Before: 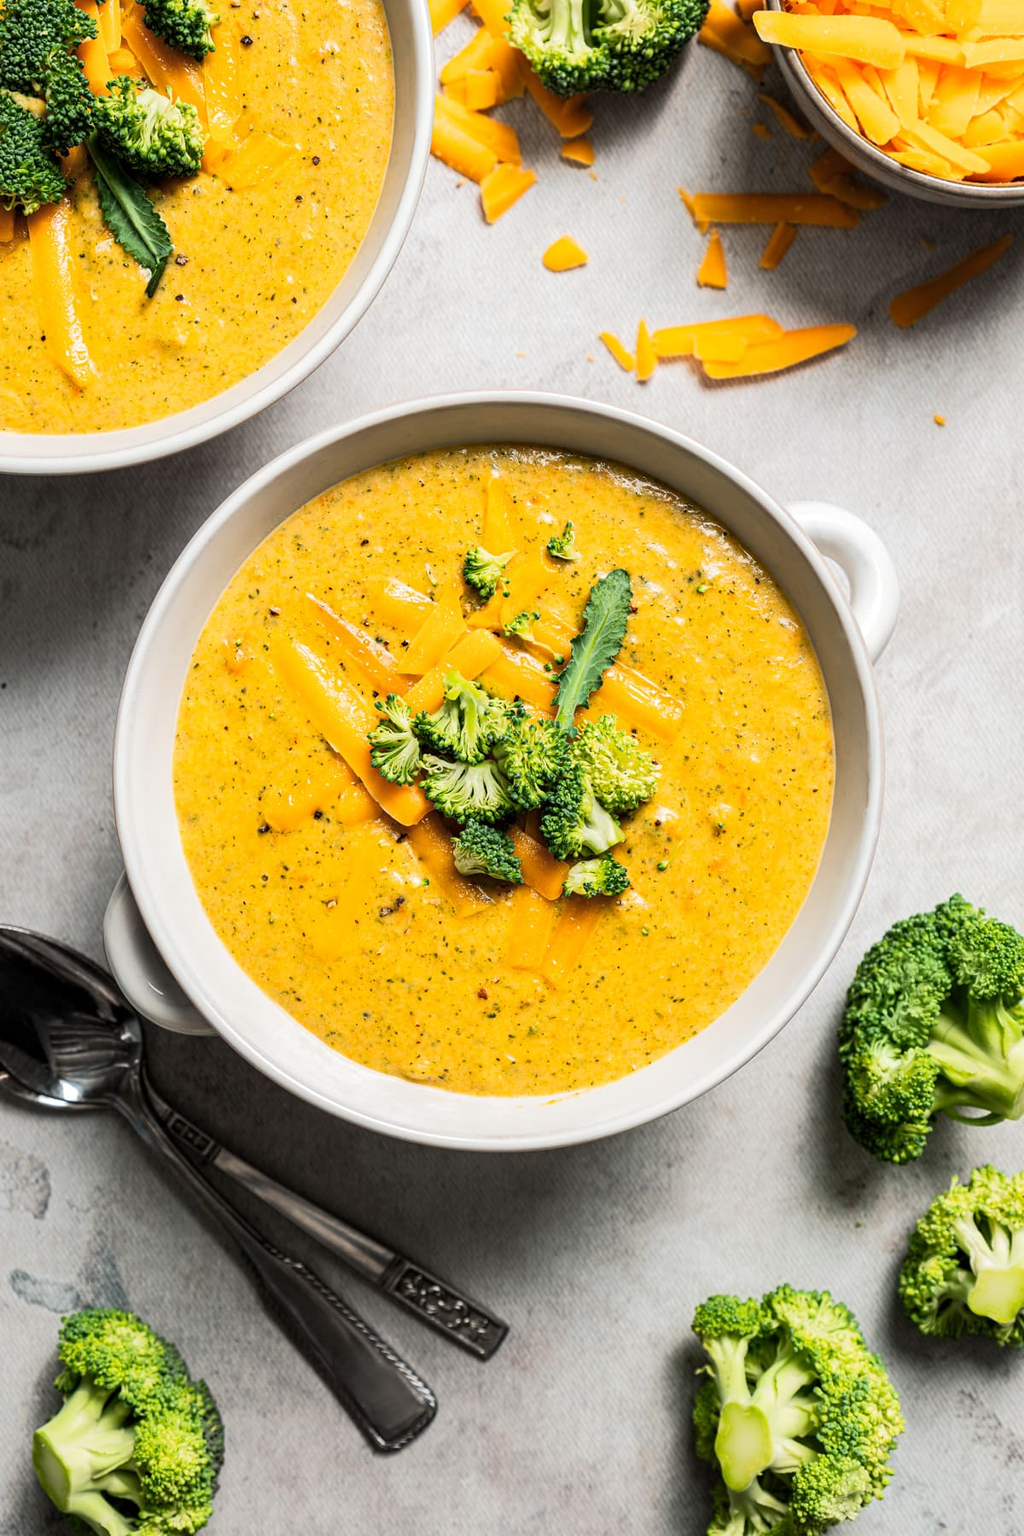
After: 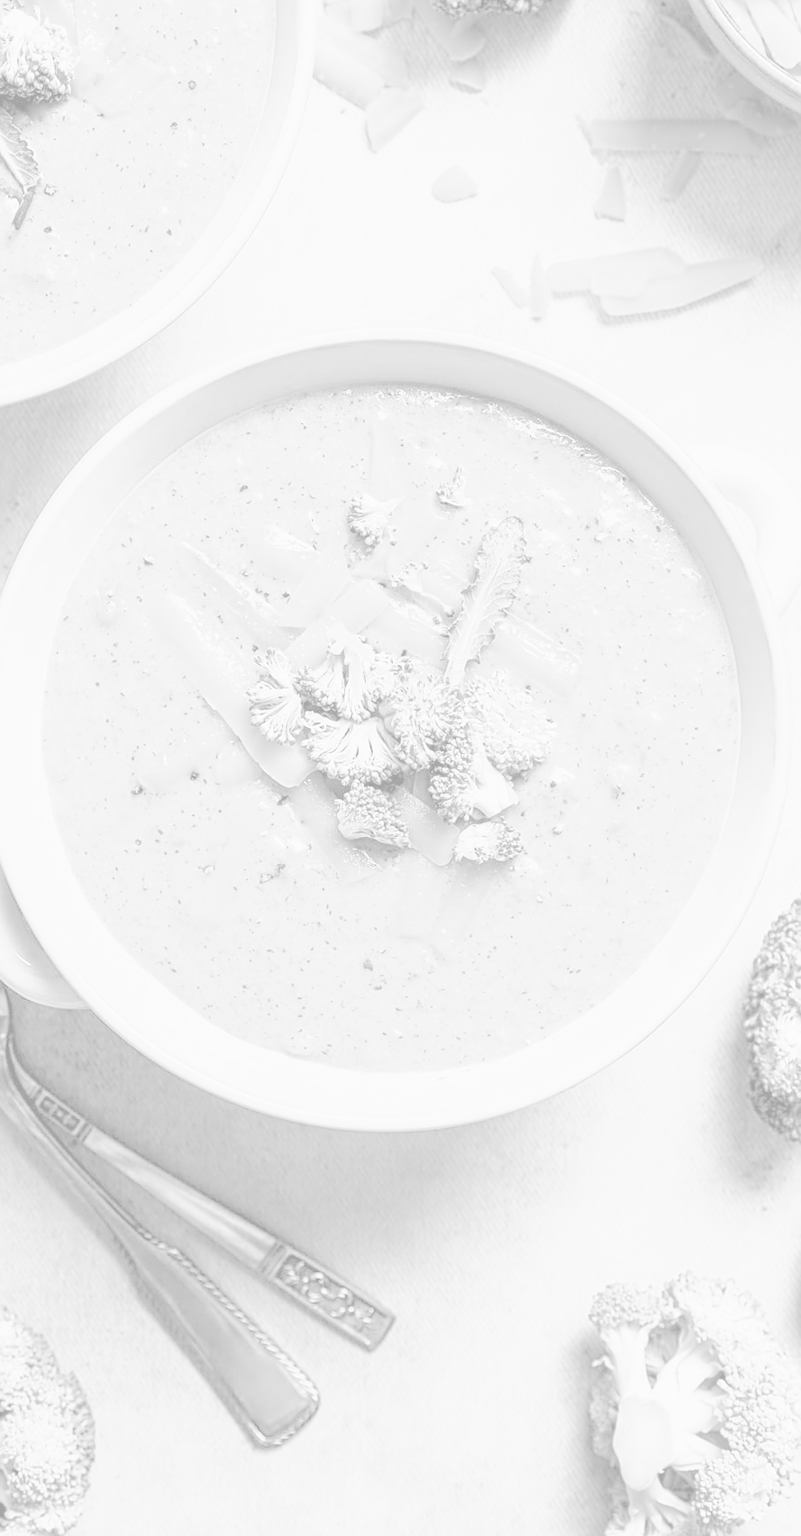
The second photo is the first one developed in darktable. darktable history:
filmic rgb: middle gray luminance 2.5%, black relative exposure -10 EV, white relative exposure 7 EV, threshold 6 EV, dynamic range scaling 10%, target black luminance 0%, hardness 3.19, latitude 44.39%, contrast 0.682, highlights saturation mix 5%, shadows ↔ highlights balance 13.63%, add noise in highlights 0, color science v3 (2019), use custom middle-gray values true, iterations of high-quality reconstruction 0, contrast in highlights soft, enable highlight reconstruction true
monochrome: on, module defaults
levels: levels [0, 0.476, 0.951]
colorize: hue 331.2°, saturation 75%, source mix 30.28%, lightness 70.52%, version 1
crop and rotate: left 13.15%, top 5.251%, right 12.609%
sharpen: on, module defaults
color correction: highlights a* -0.772, highlights b* -8.92
